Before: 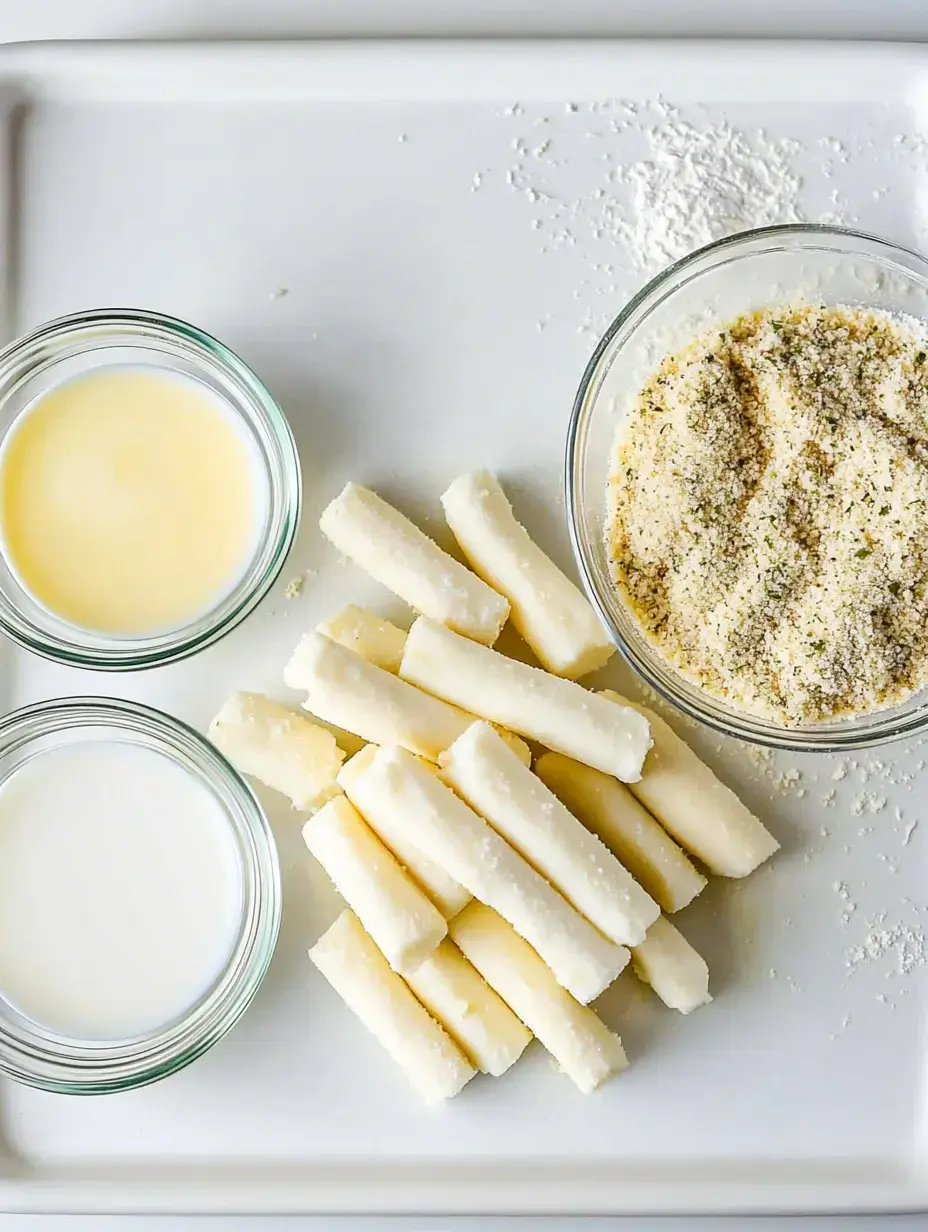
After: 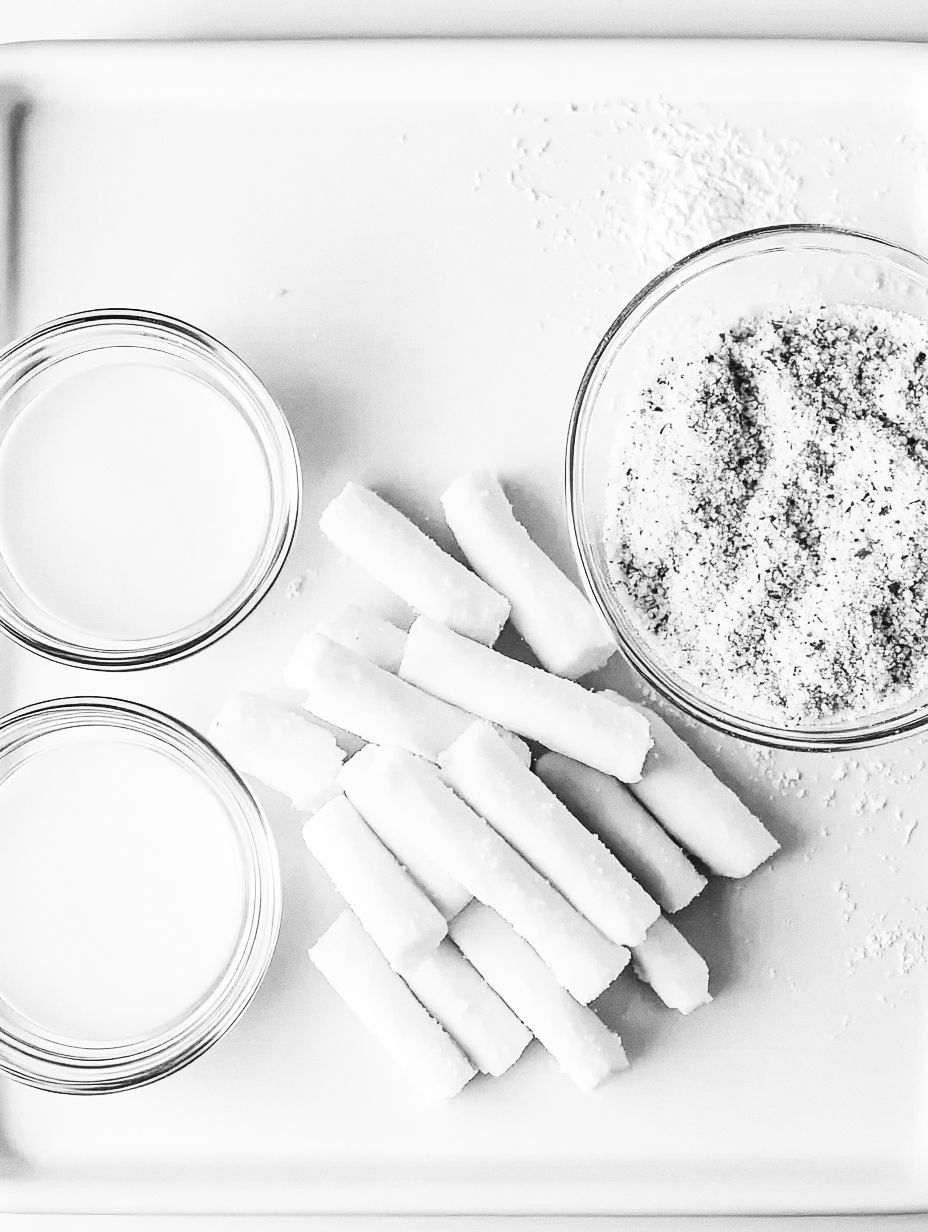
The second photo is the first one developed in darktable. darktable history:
grain: coarseness 0.09 ISO
monochrome: on, module defaults
contrast brightness saturation: contrast 0.39, brightness 0.1
exposure: compensate highlight preservation false
